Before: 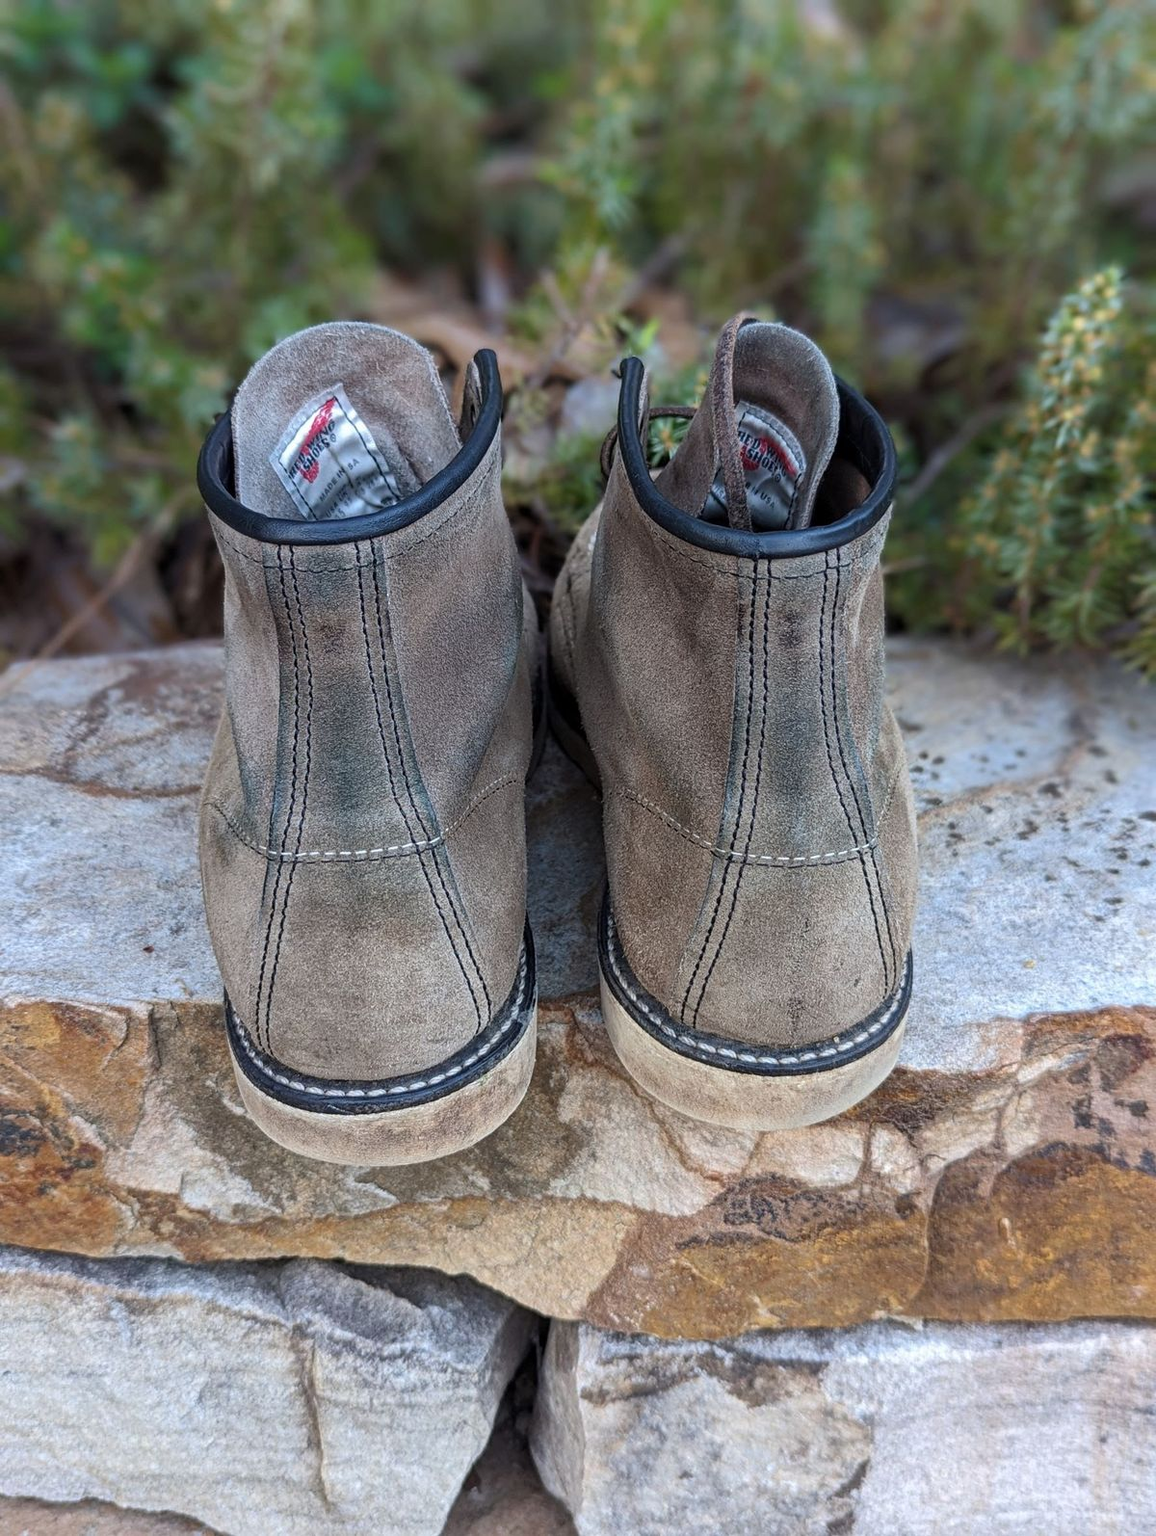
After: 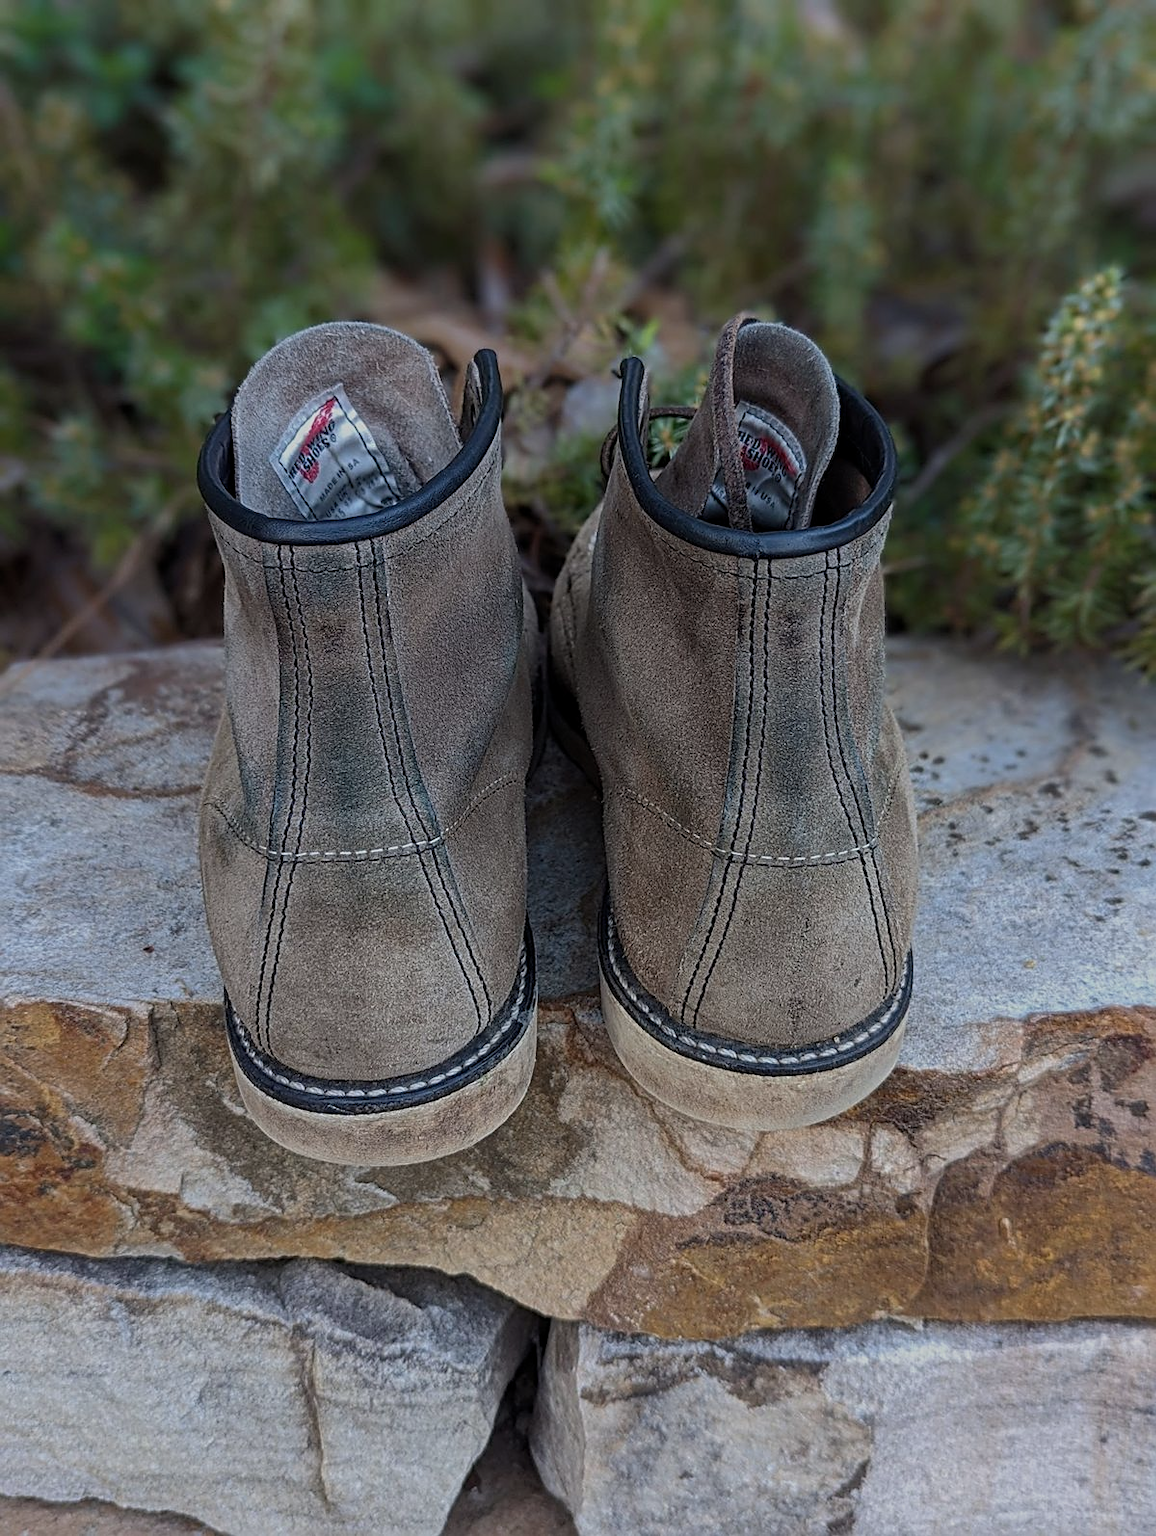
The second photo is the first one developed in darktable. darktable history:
exposure: black level correction 0, exposure -0.766 EV, compensate highlight preservation false
sharpen: on, module defaults
